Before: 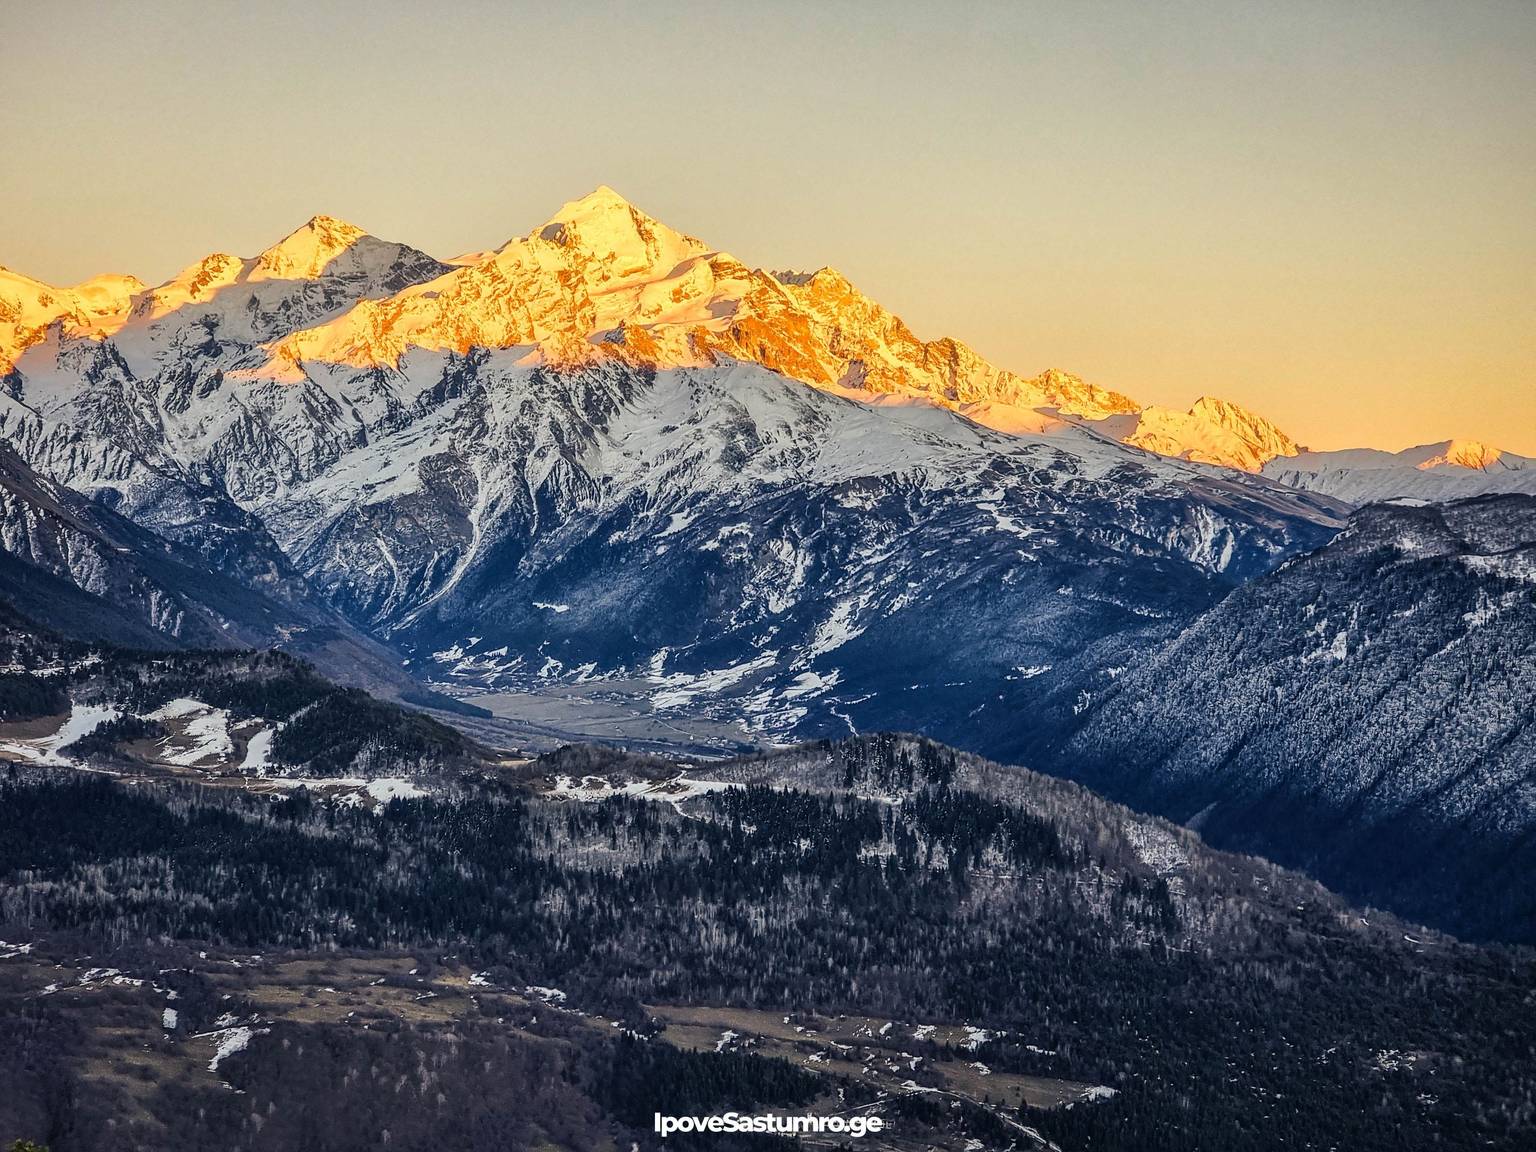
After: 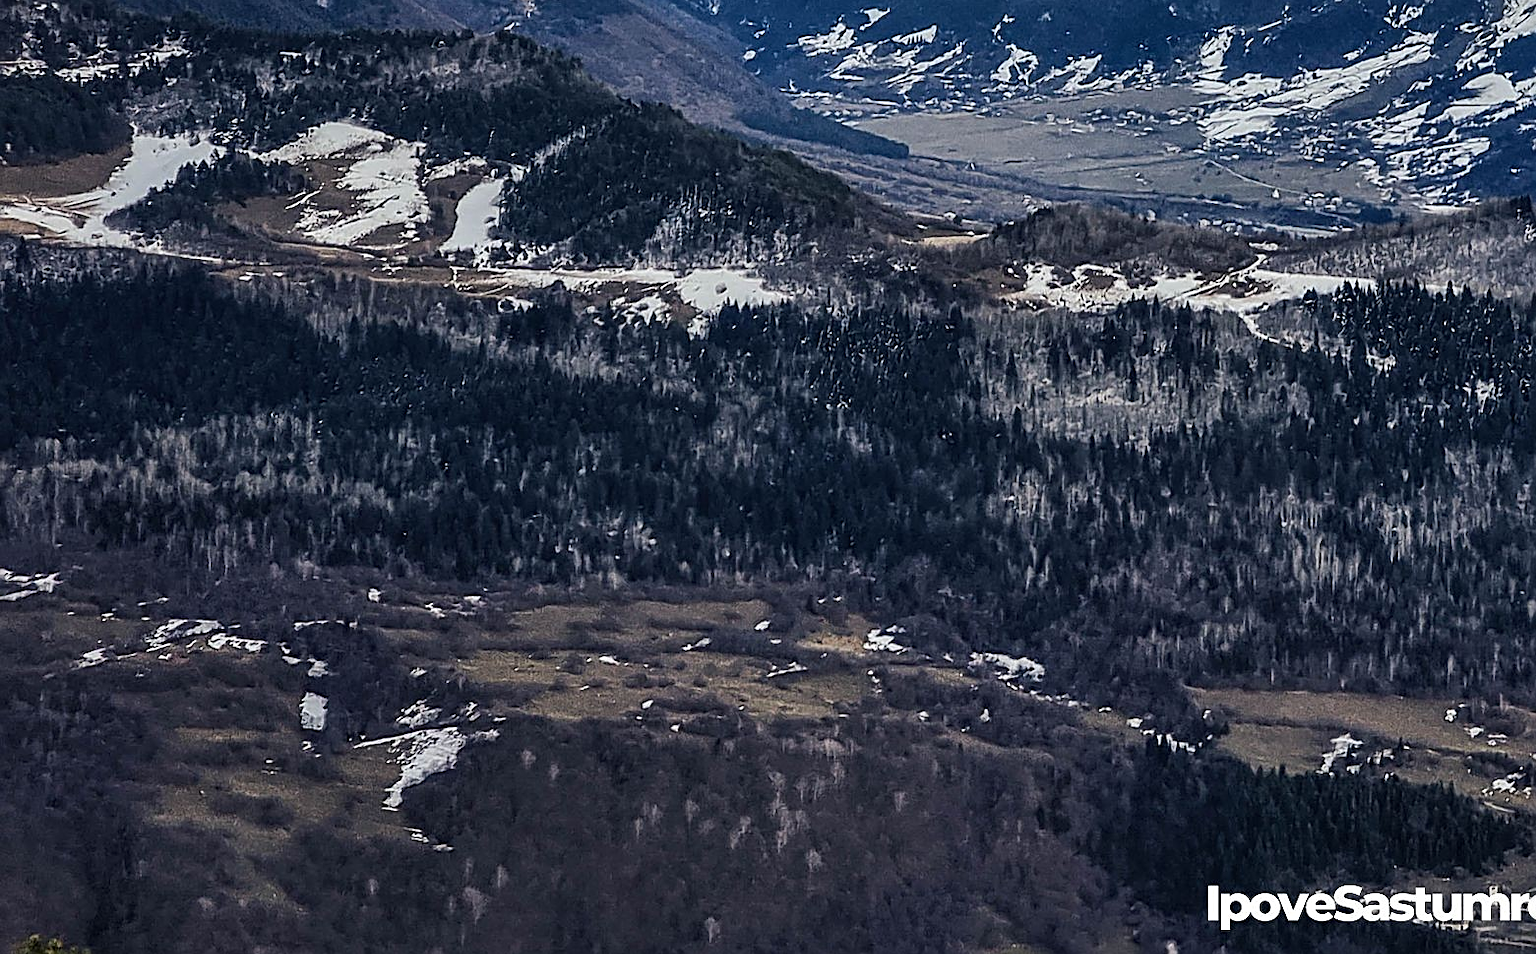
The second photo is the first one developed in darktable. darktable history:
crop and rotate: top 54.93%, right 45.797%, bottom 0.122%
sharpen: on, module defaults
